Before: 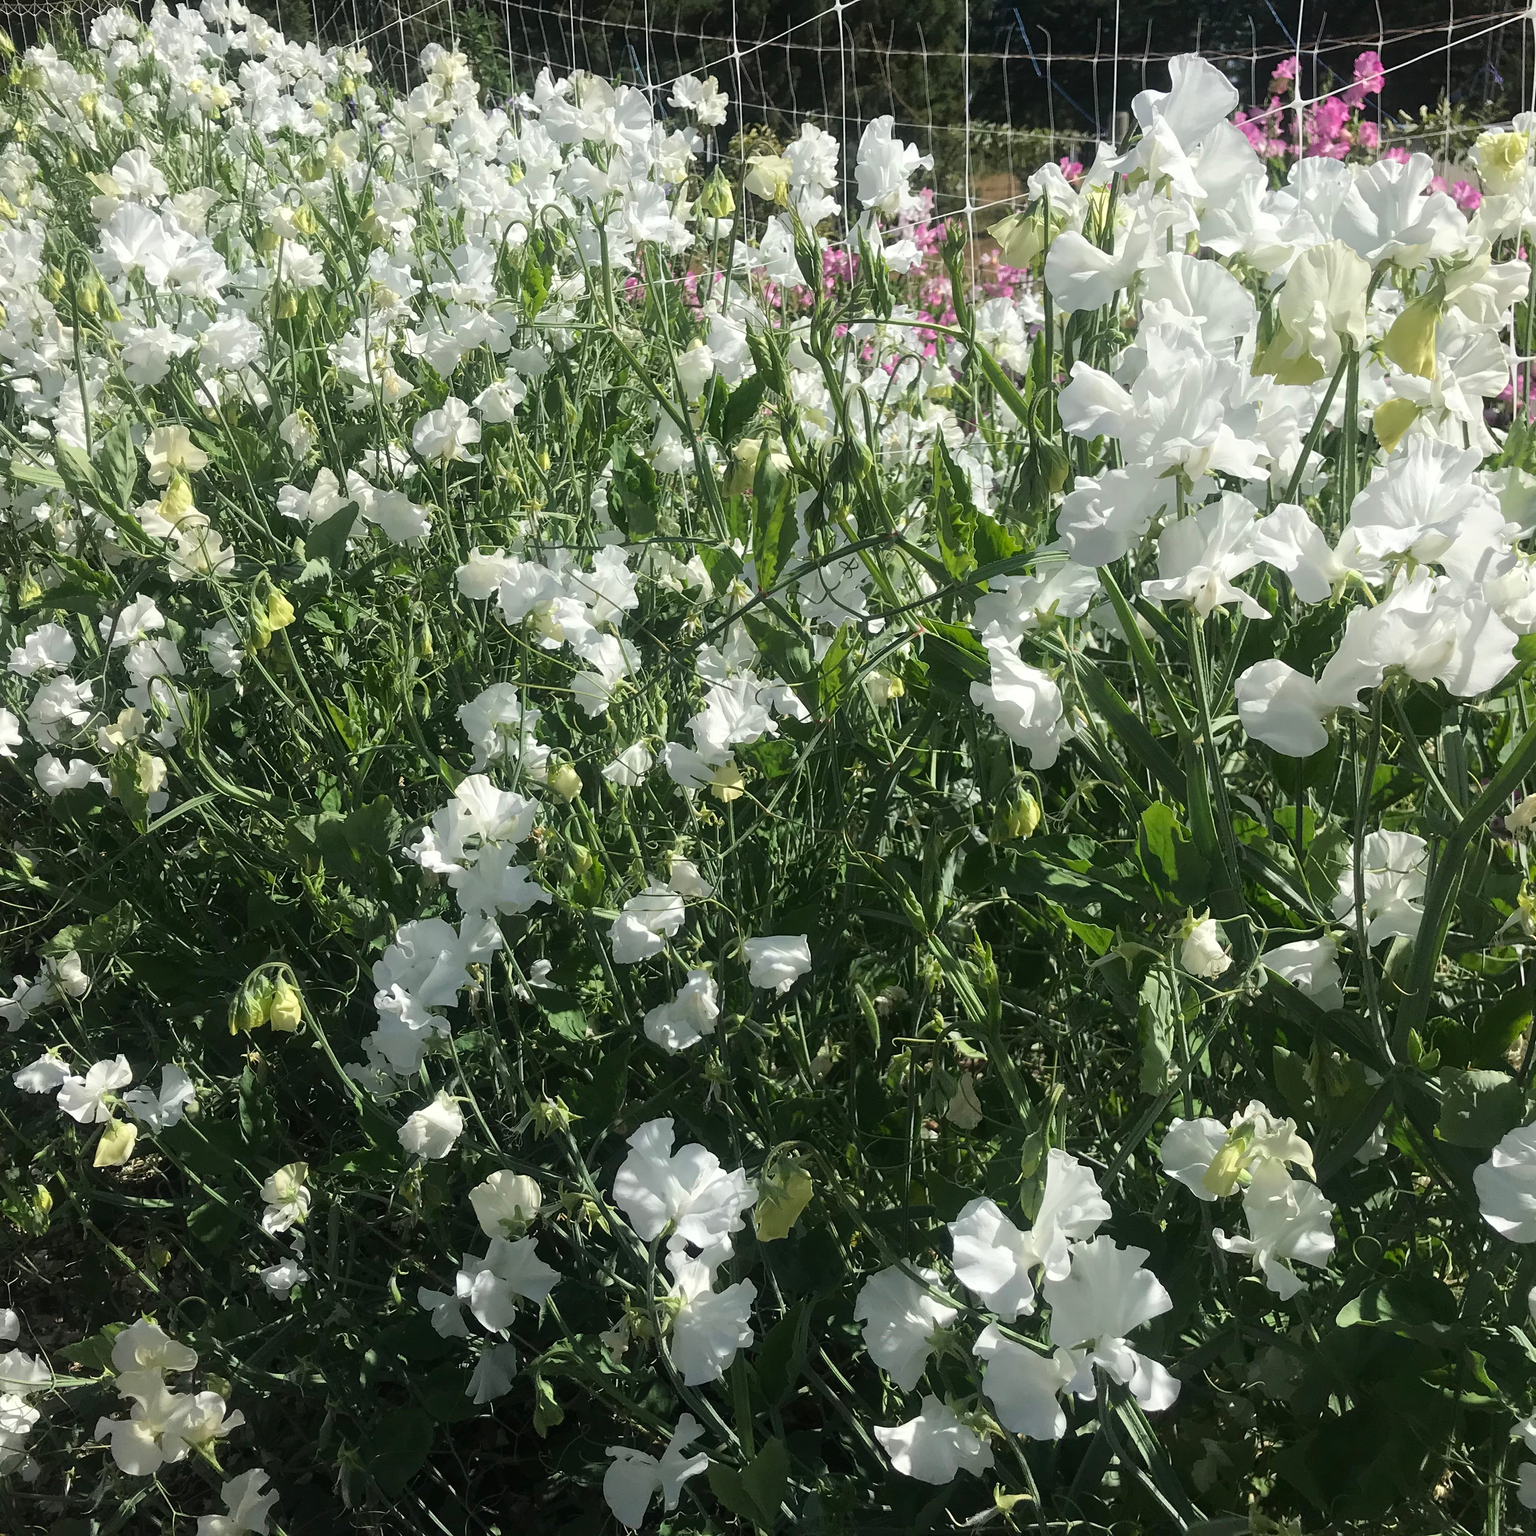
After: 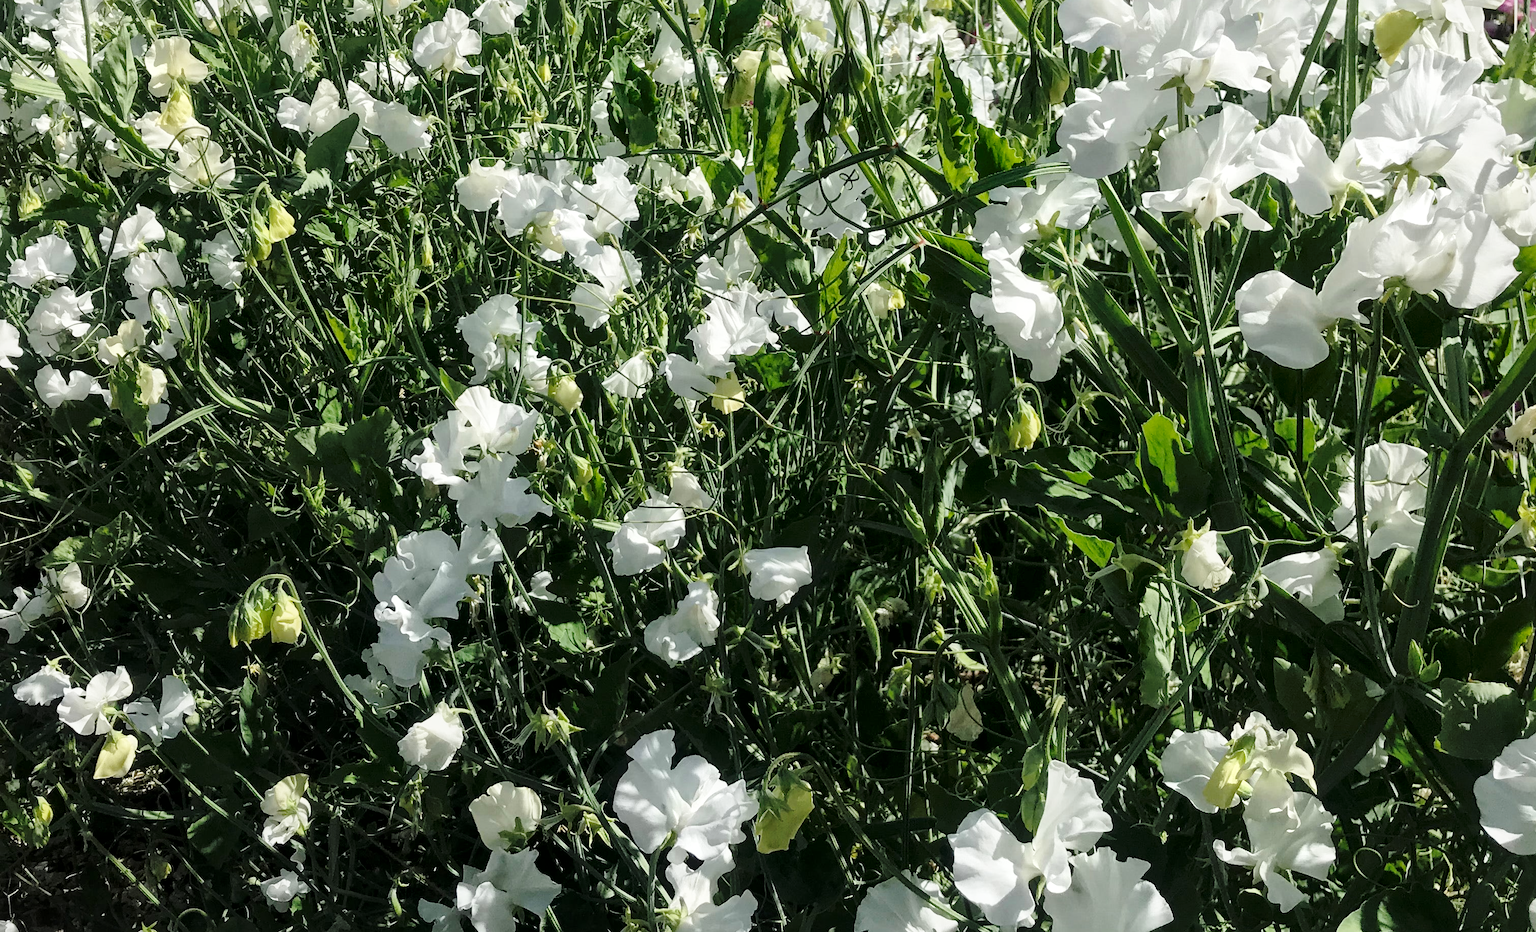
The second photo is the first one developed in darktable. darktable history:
exposure: black level correction 0, exposure -0.721 EV, compensate highlight preservation false
local contrast: mode bilateral grid, contrast 20, coarseness 50, detail 179%, midtone range 0.2
crop and rotate: top 25.357%, bottom 13.942%
base curve: curves: ch0 [(0, 0) (0.028, 0.03) (0.121, 0.232) (0.46, 0.748) (0.859, 0.968) (1, 1)], preserve colors none
